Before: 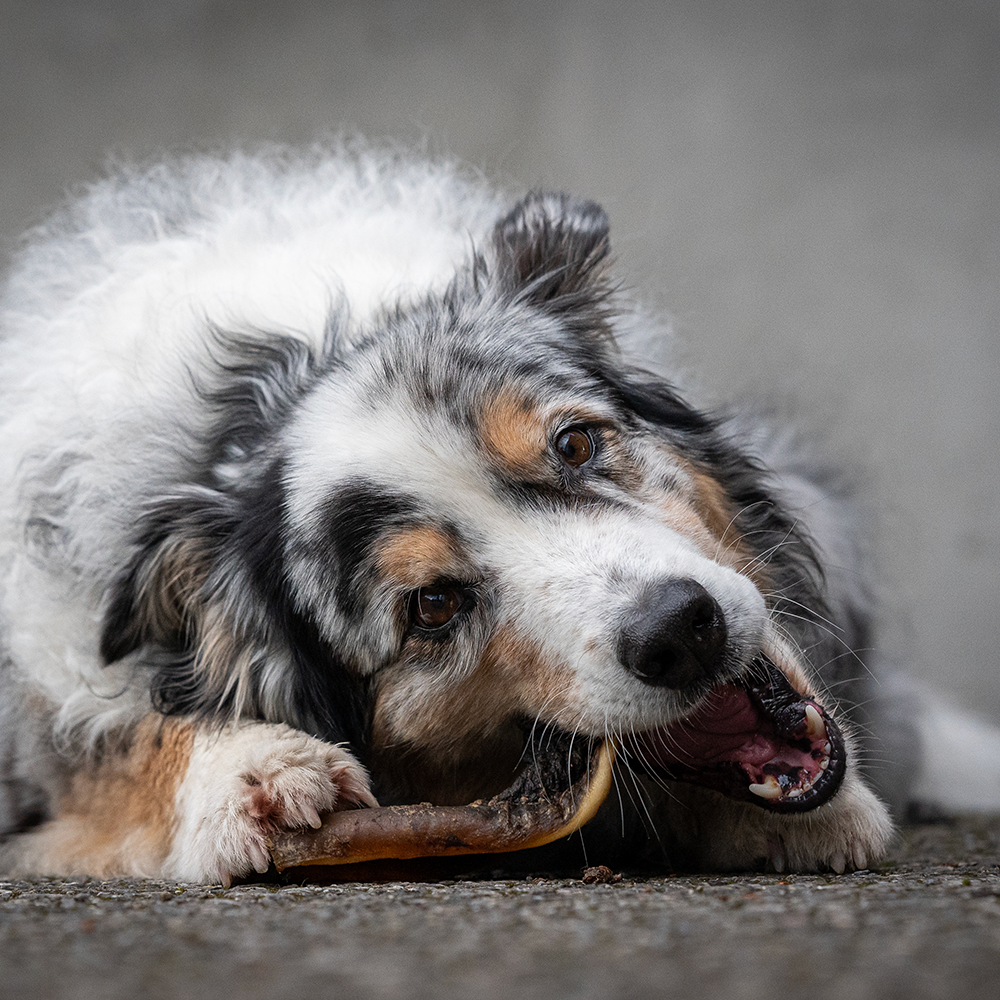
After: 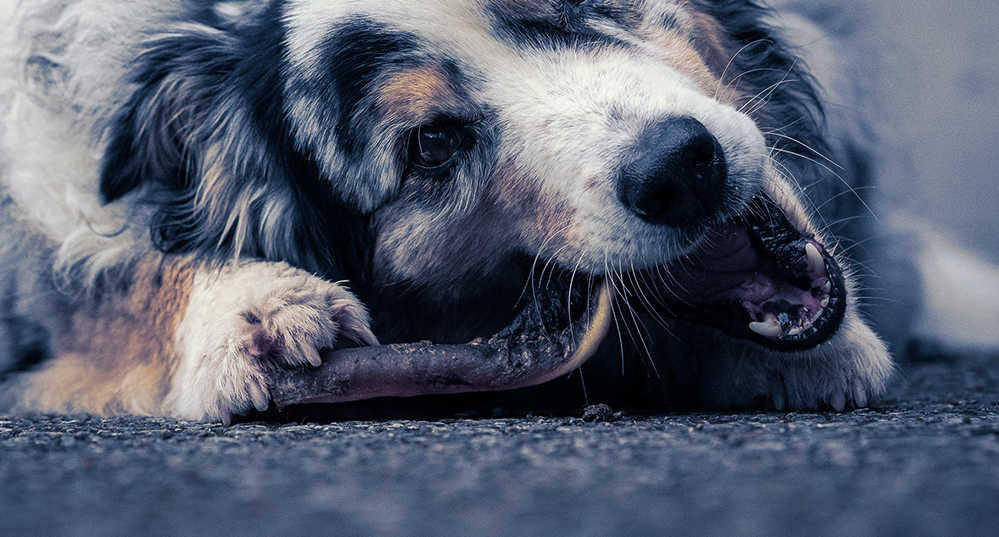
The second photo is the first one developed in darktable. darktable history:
crop and rotate: top 46.237%
split-toning: shadows › hue 226.8°, shadows › saturation 0.84
